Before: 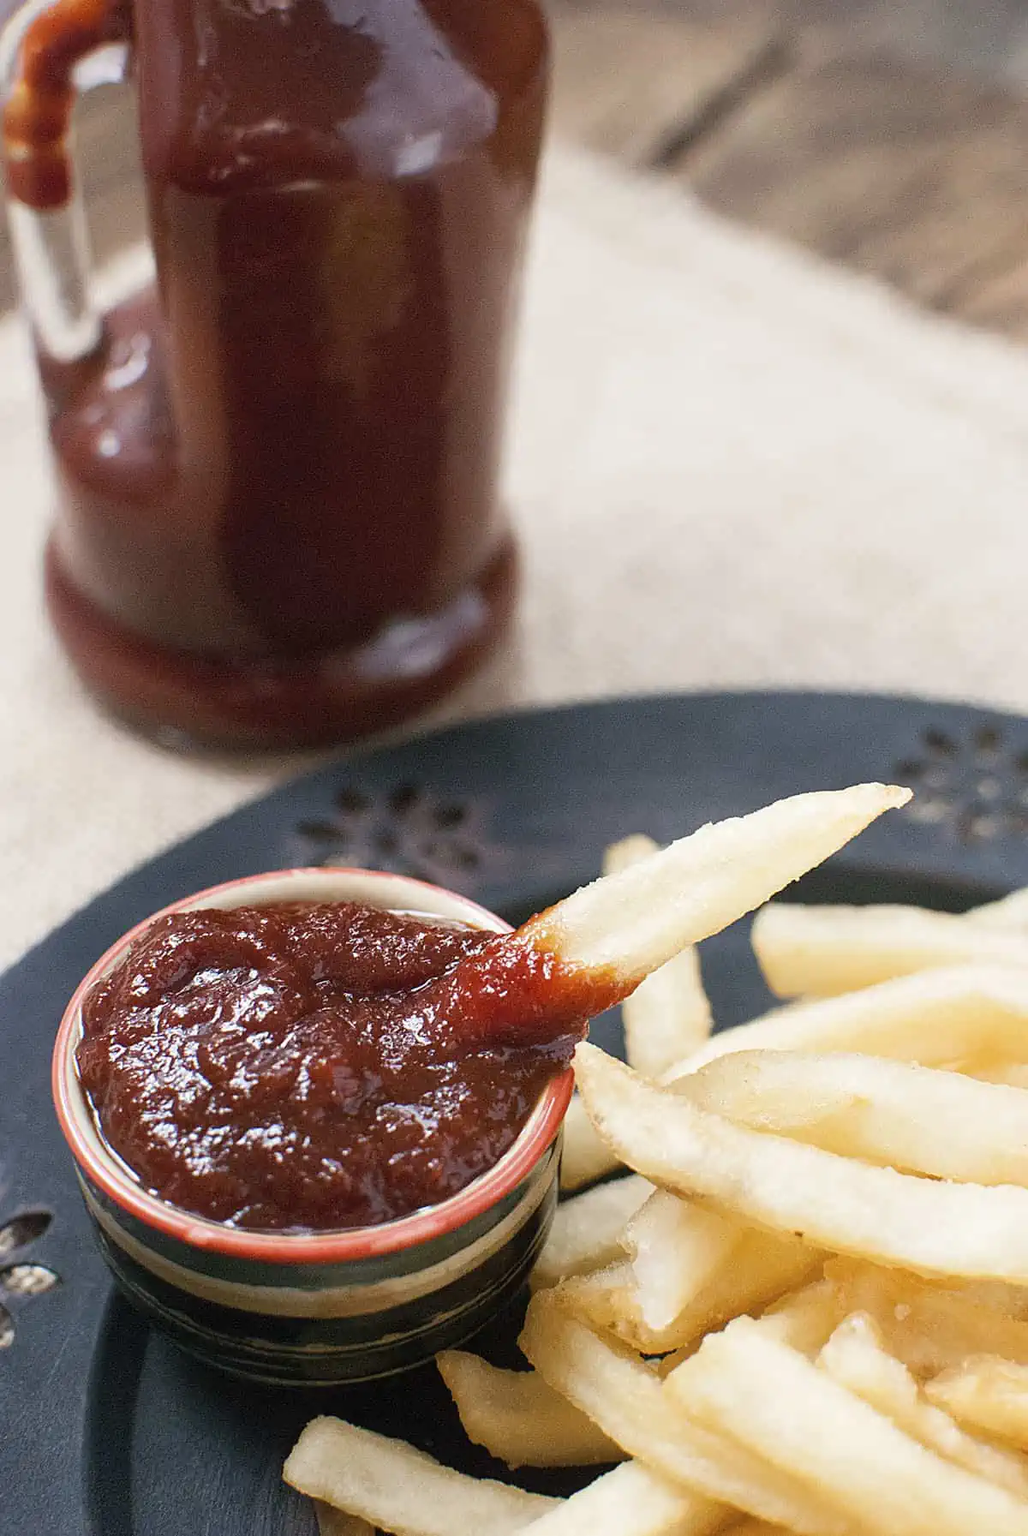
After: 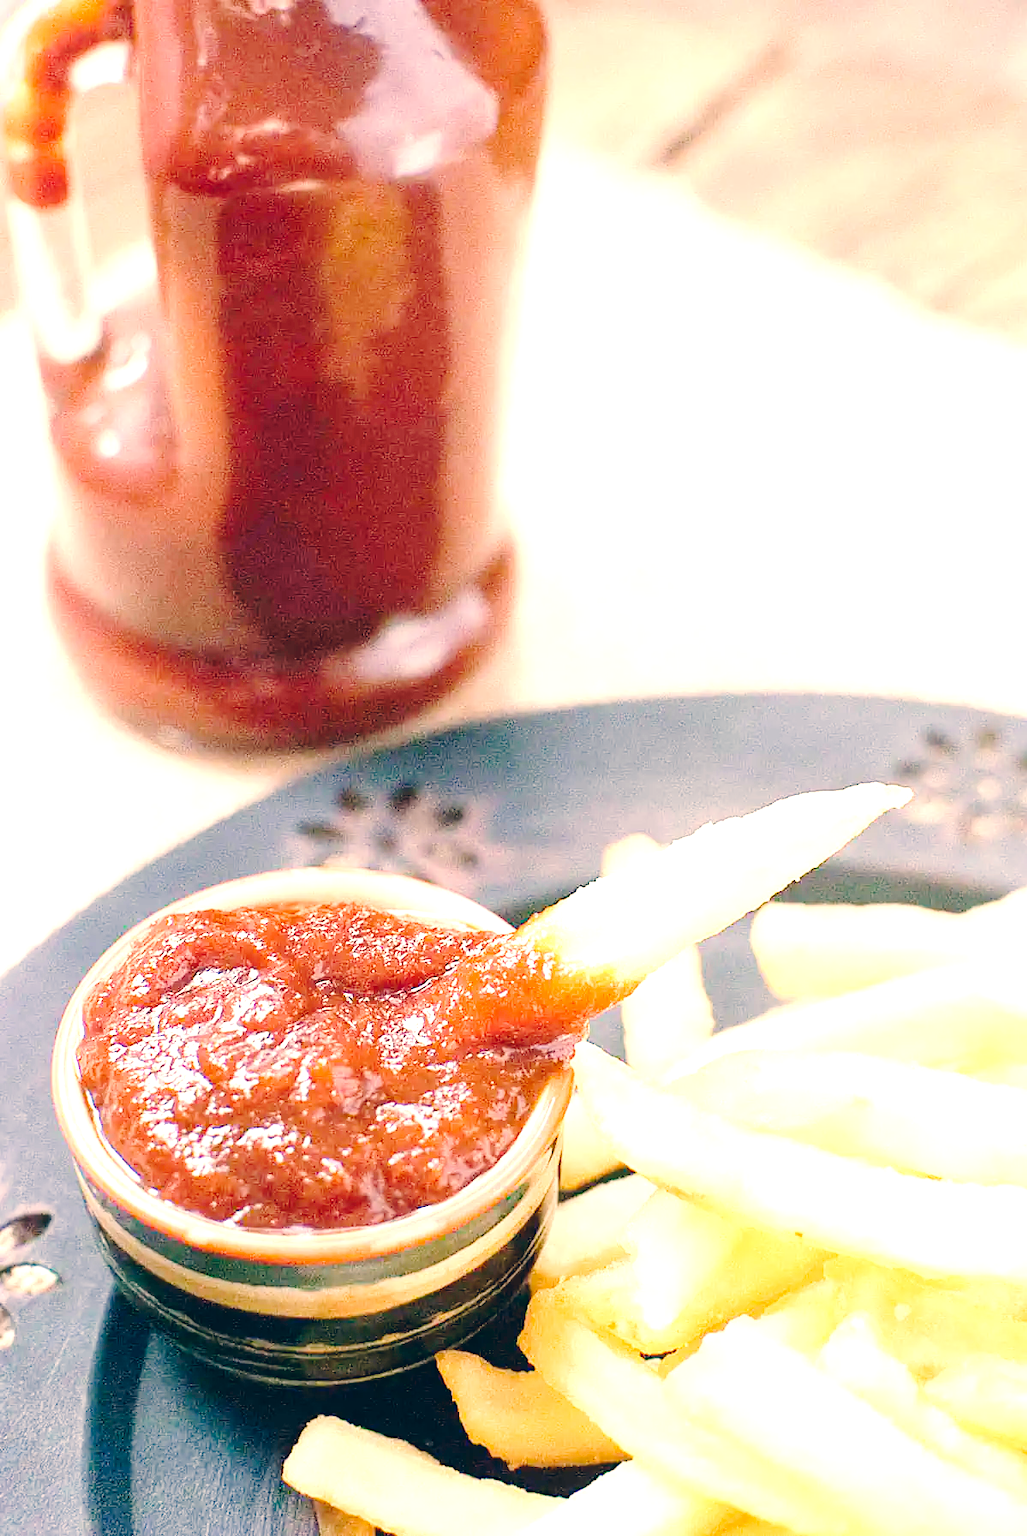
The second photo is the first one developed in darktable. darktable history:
color correction: highlights a* 10.34, highlights b* 14.36, shadows a* -9.61, shadows b* -14.97
tone curve: curves: ch0 [(0, 0.026) (0.104, 0.1) (0.233, 0.262) (0.398, 0.507) (0.498, 0.621) (0.65, 0.757) (0.835, 0.883) (1, 0.961)]; ch1 [(0, 0) (0.346, 0.307) (0.408, 0.369) (0.453, 0.457) (0.482, 0.476) (0.502, 0.498) (0.521, 0.503) (0.553, 0.554) (0.638, 0.646) (0.693, 0.727) (1, 1)]; ch2 [(0, 0) (0.366, 0.337) (0.434, 0.46) (0.485, 0.494) (0.5, 0.494) (0.511, 0.508) (0.537, 0.55) (0.579, 0.599) (0.663, 0.67) (1, 1)], preserve colors none
exposure: black level correction 0, exposure 2.096 EV, compensate exposure bias true, compensate highlight preservation false
